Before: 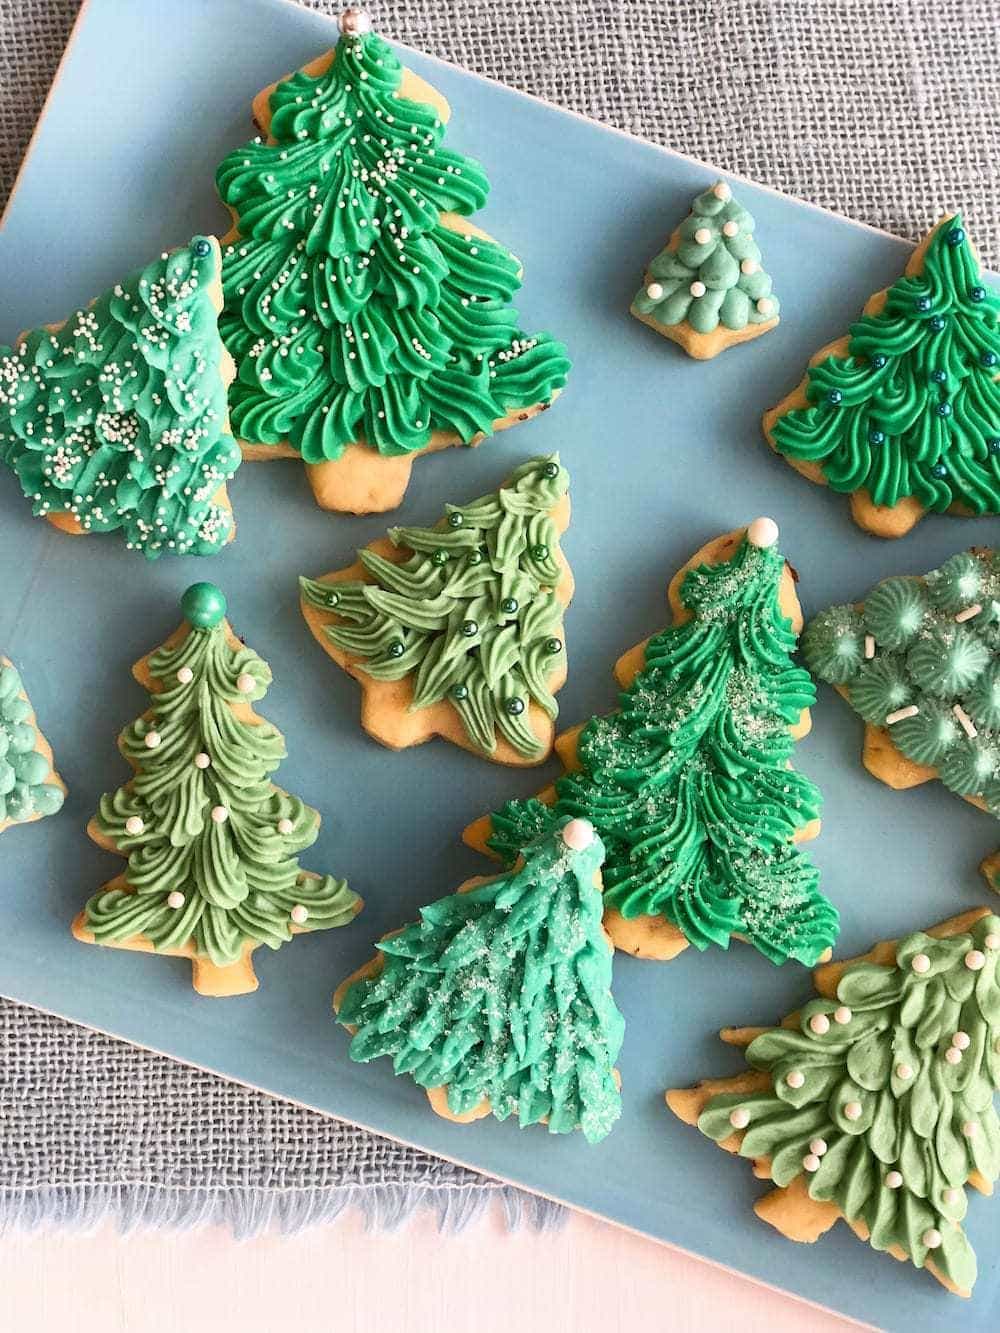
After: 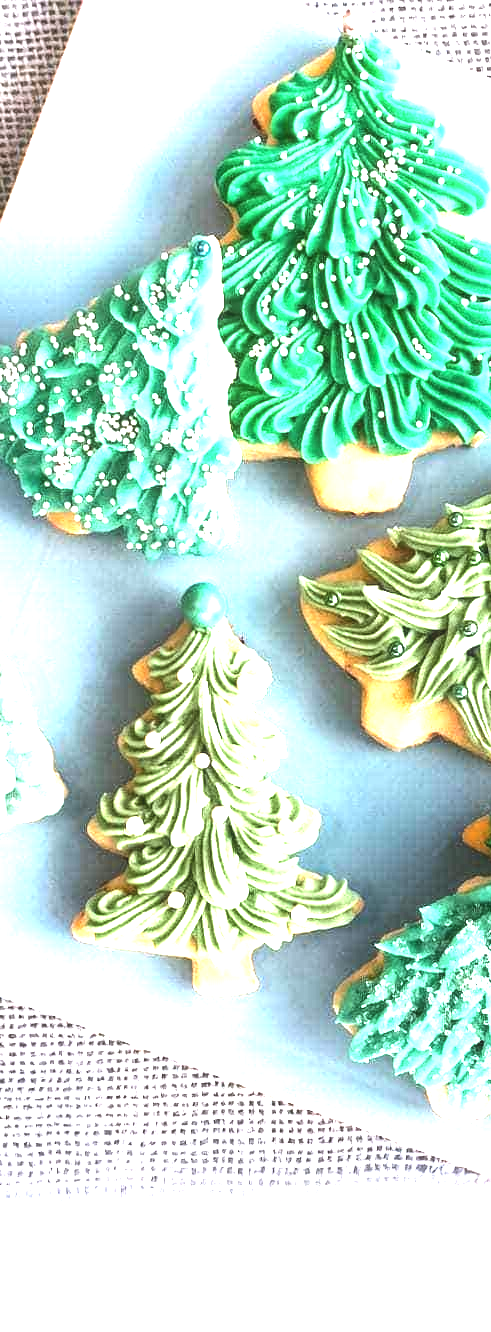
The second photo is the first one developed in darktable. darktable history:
contrast equalizer: octaves 7, y [[0.6 ×6], [0.55 ×6], [0 ×6], [0 ×6], [0 ×6]], mix -0.36
crop and rotate: left 0%, top 0%, right 50.845%
exposure: black level correction 0, exposure 1.173 EV, compensate exposure bias true, compensate highlight preservation false
white balance: red 0.984, blue 1.059
tone equalizer: -8 EV -0.75 EV, -7 EV -0.7 EV, -6 EV -0.6 EV, -5 EV -0.4 EV, -3 EV 0.4 EV, -2 EV 0.6 EV, -1 EV 0.7 EV, +0 EV 0.75 EV, edges refinement/feathering 500, mask exposure compensation -1.57 EV, preserve details no
local contrast: on, module defaults
